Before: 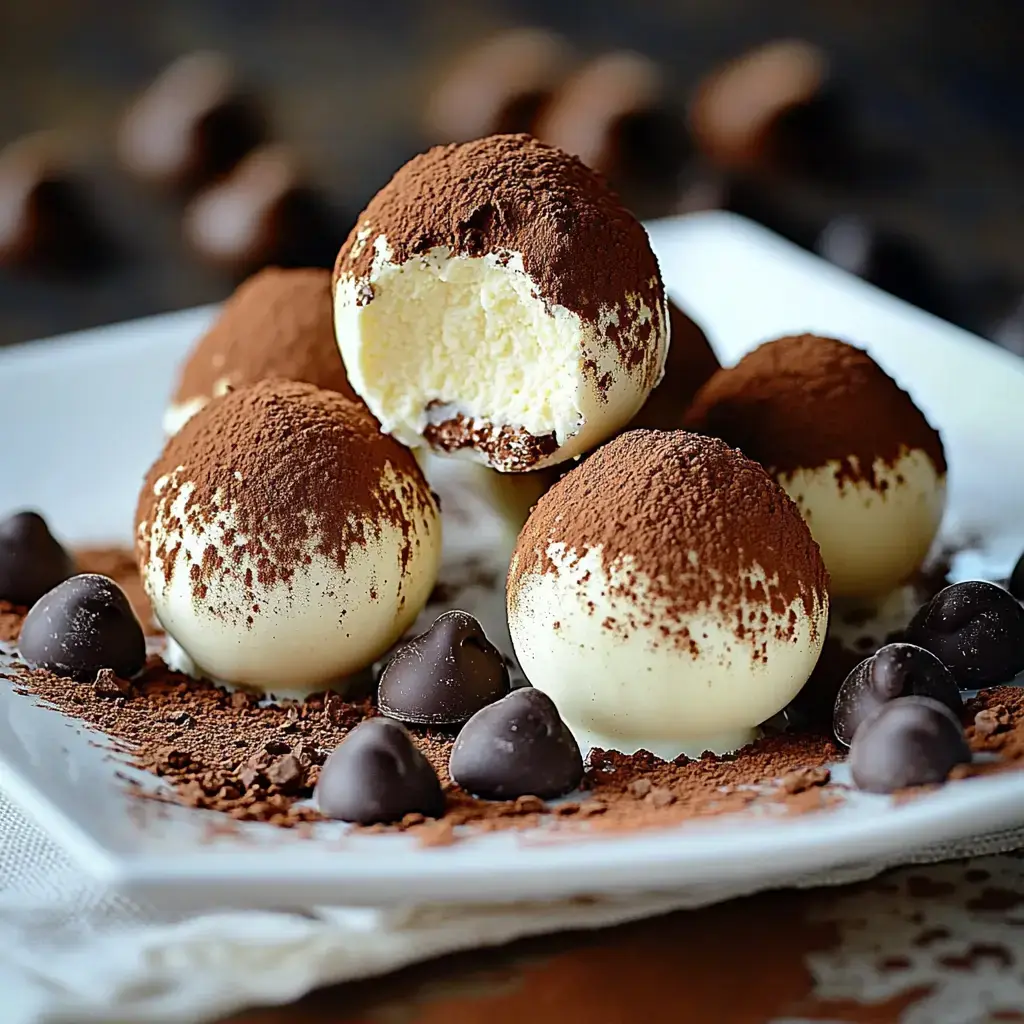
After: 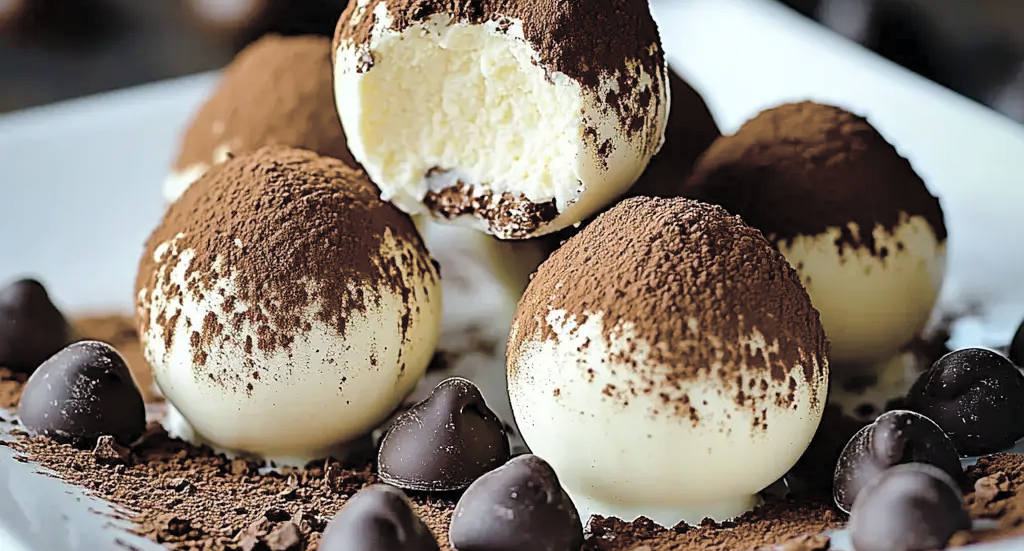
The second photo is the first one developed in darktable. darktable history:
crop and rotate: top 22.76%, bottom 23.361%
shadows and highlights: shadows 20.92, highlights -37.03, highlights color adjustment 73.24%, soften with gaussian
color balance rgb: shadows lift › luminance 0.937%, shadows lift › chroma 0.379%, shadows lift › hue 20.29°, power › luminance -8.995%, linear chroma grading › global chroma 33.995%, perceptual saturation grading › global saturation 34.631%, perceptual saturation grading › highlights -29.958%, perceptual saturation grading › shadows 35.602%, global vibrance 14.536%
contrast brightness saturation: brightness 0.183, saturation -0.512
